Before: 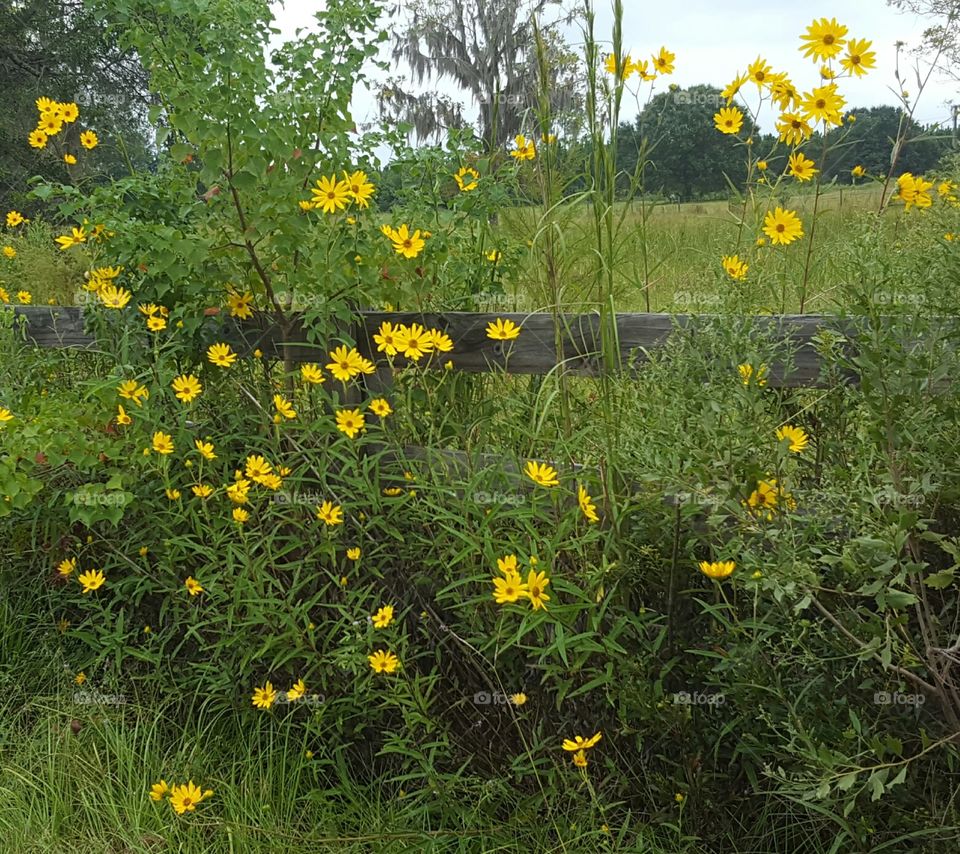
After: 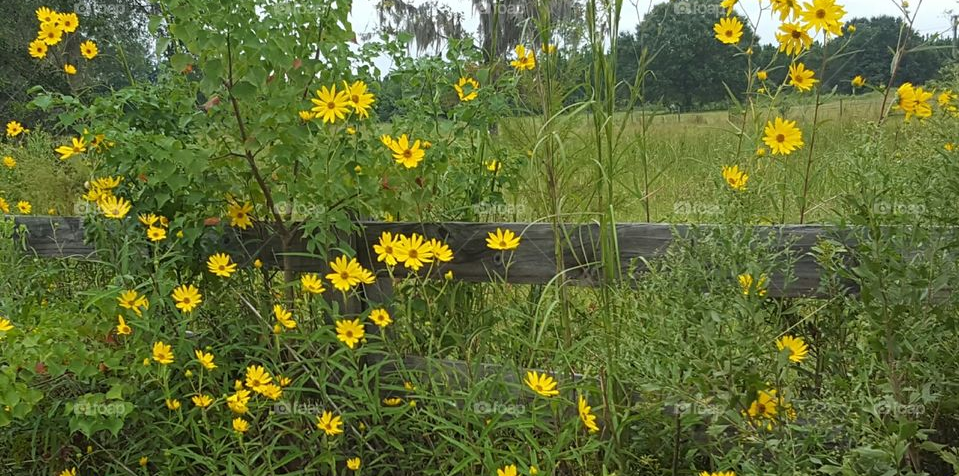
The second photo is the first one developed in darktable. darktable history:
crop and rotate: top 10.557%, bottom 33.631%
exposure: exposure -0.003 EV, compensate exposure bias true, compensate highlight preservation false
